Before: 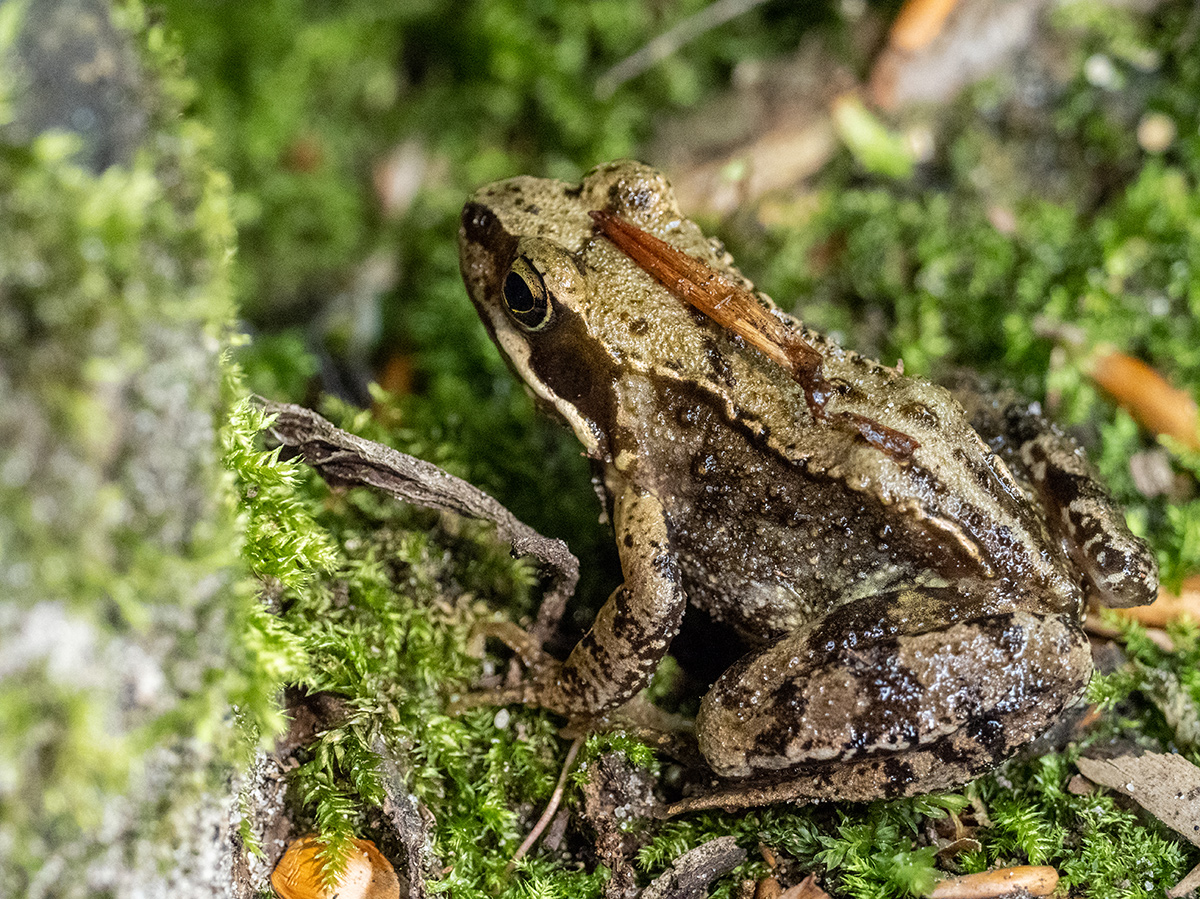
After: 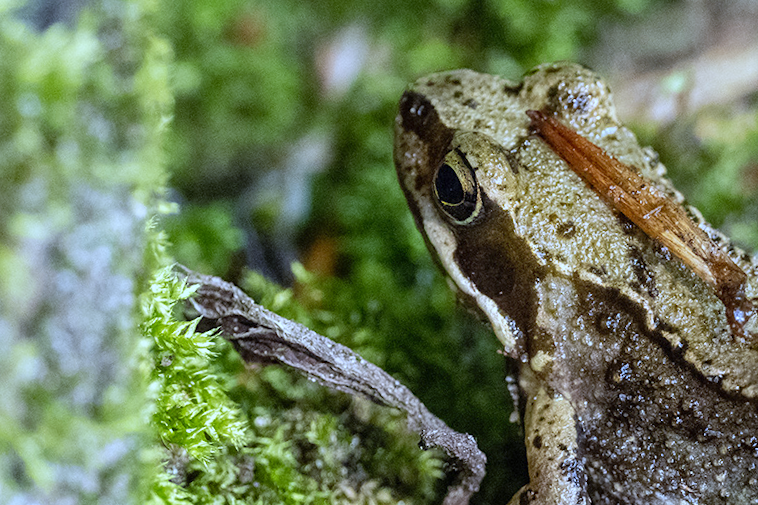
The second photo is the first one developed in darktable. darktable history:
crop and rotate: angle -4.99°, left 2.122%, top 6.945%, right 27.566%, bottom 30.519%
levels: levels [0, 0.478, 1]
white balance: red 0.871, blue 1.249
